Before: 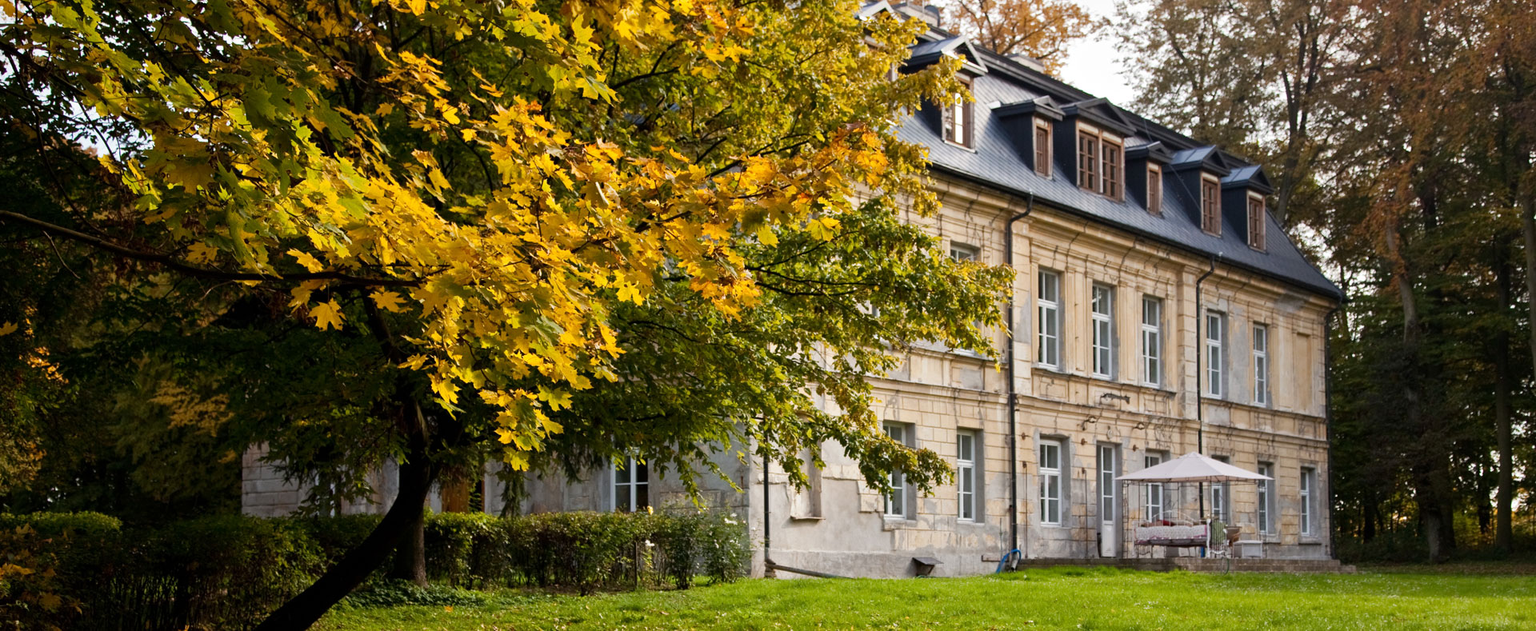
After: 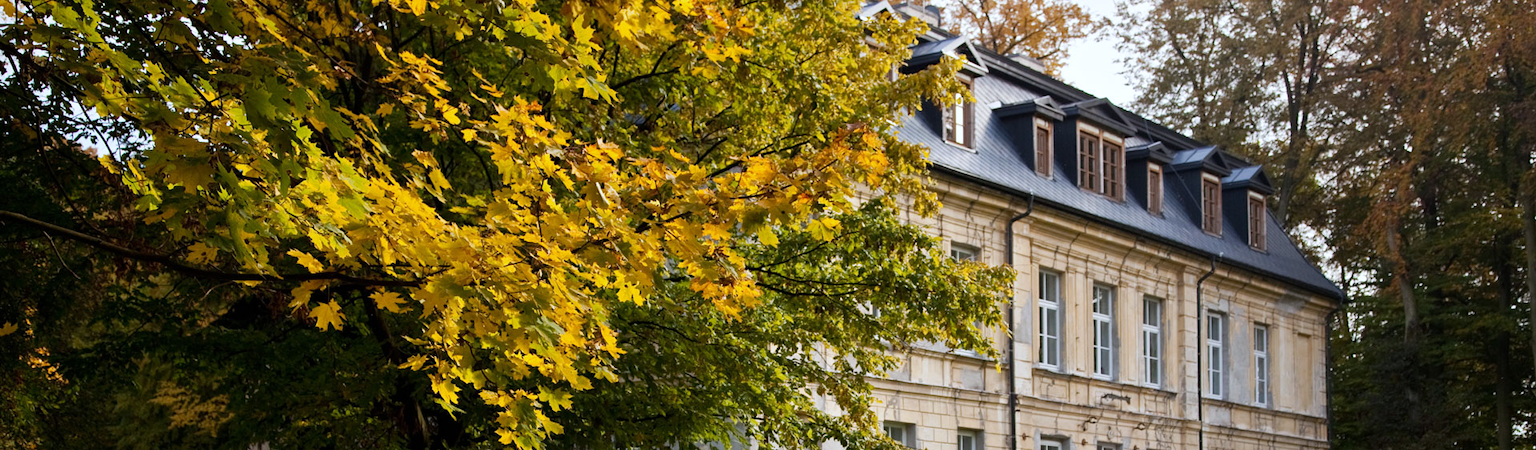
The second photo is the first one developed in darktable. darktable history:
white balance: red 0.967, blue 1.049
crop: bottom 28.576%
